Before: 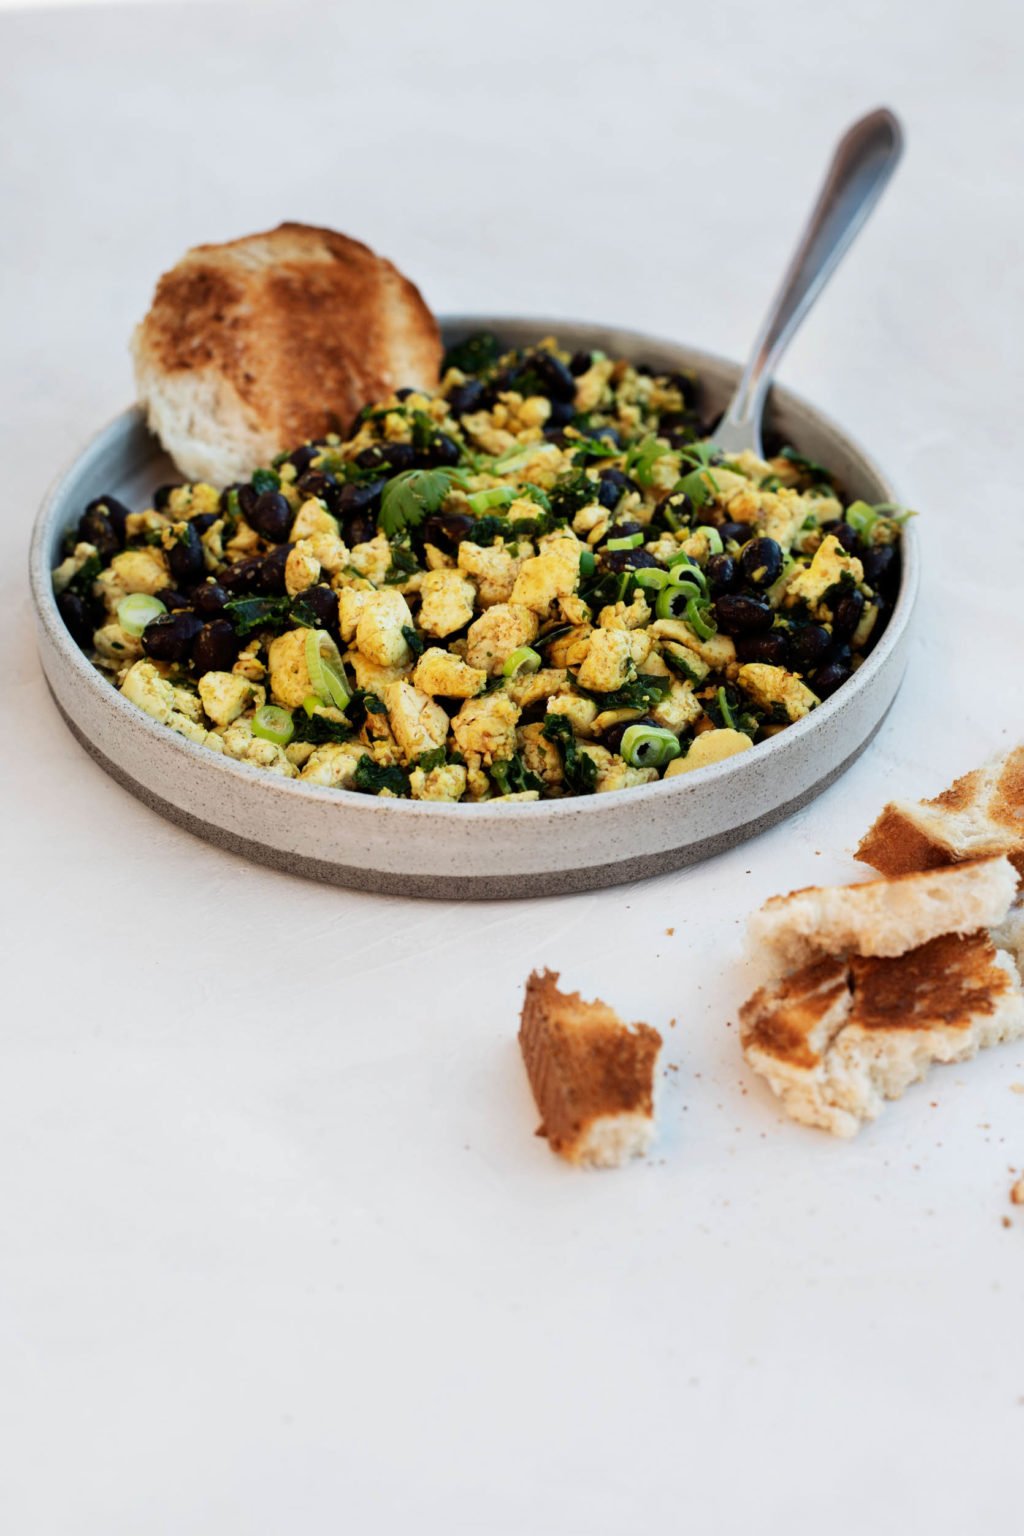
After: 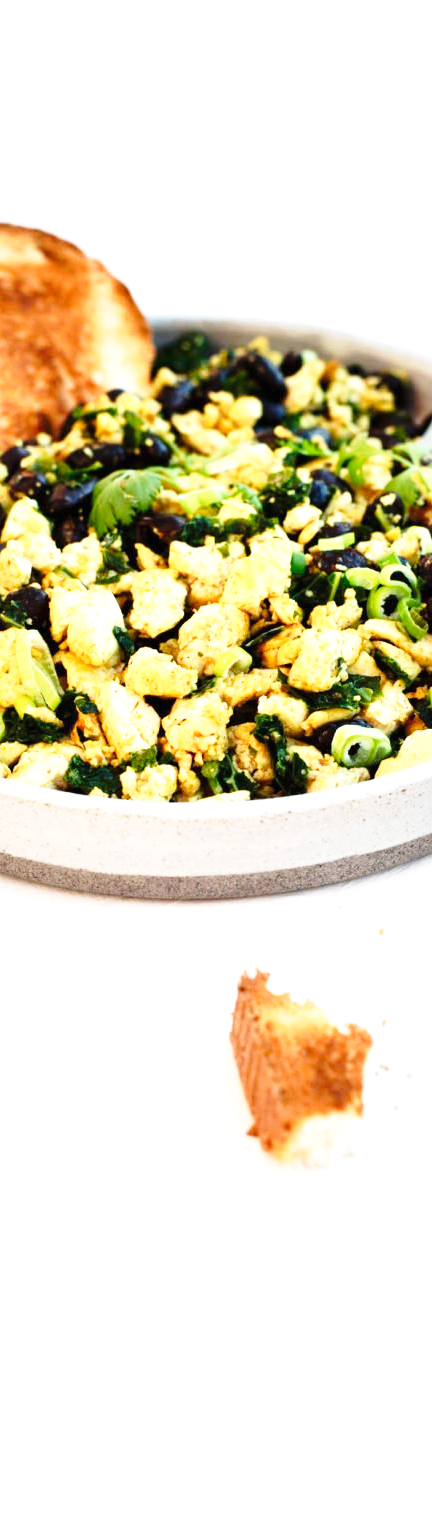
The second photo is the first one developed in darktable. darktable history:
crop: left 28.298%, right 29.461%
exposure: black level correction 0, exposure 0.896 EV, compensate highlight preservation false
base curve: curves: ch0 [(0, 0) (0.028, 0.03) (0.121, 0.232) (0.46, 0.748) (0.859, 0.968) (1, 1)], preserve colors none
